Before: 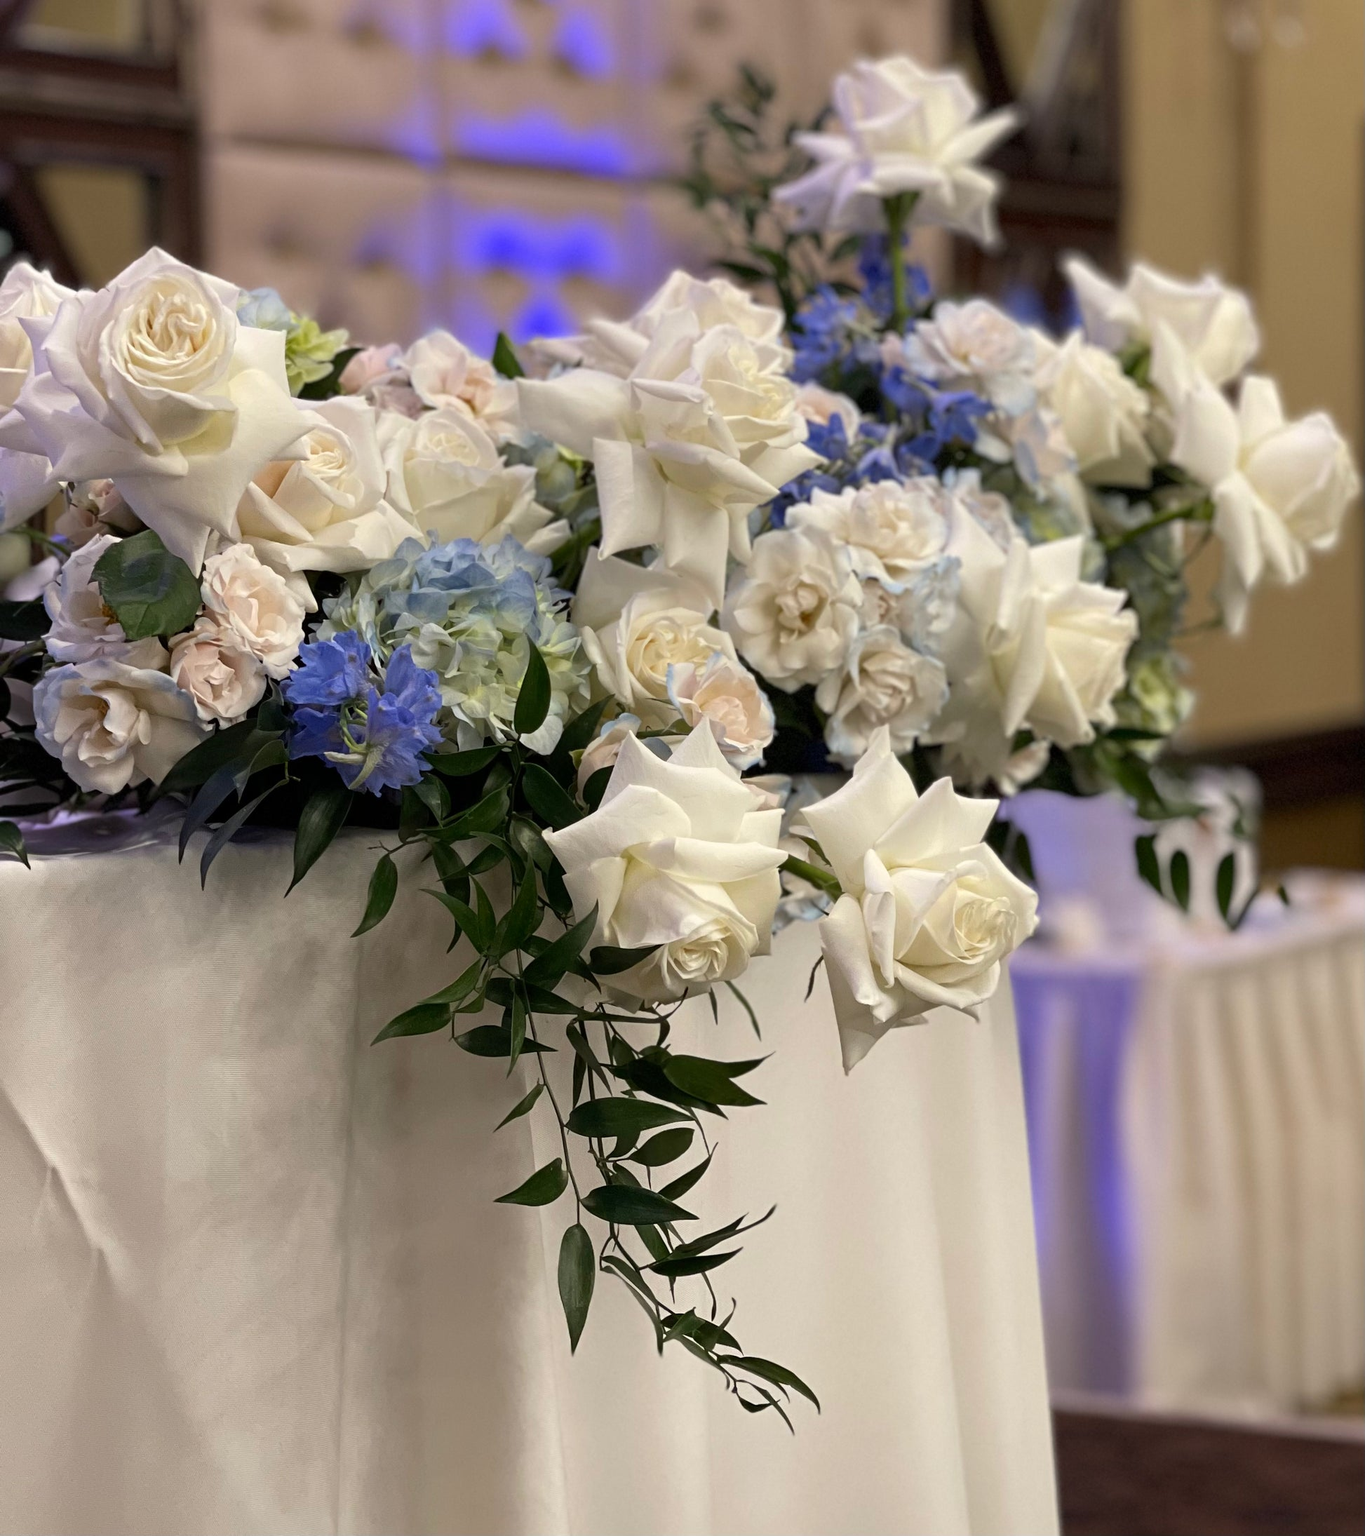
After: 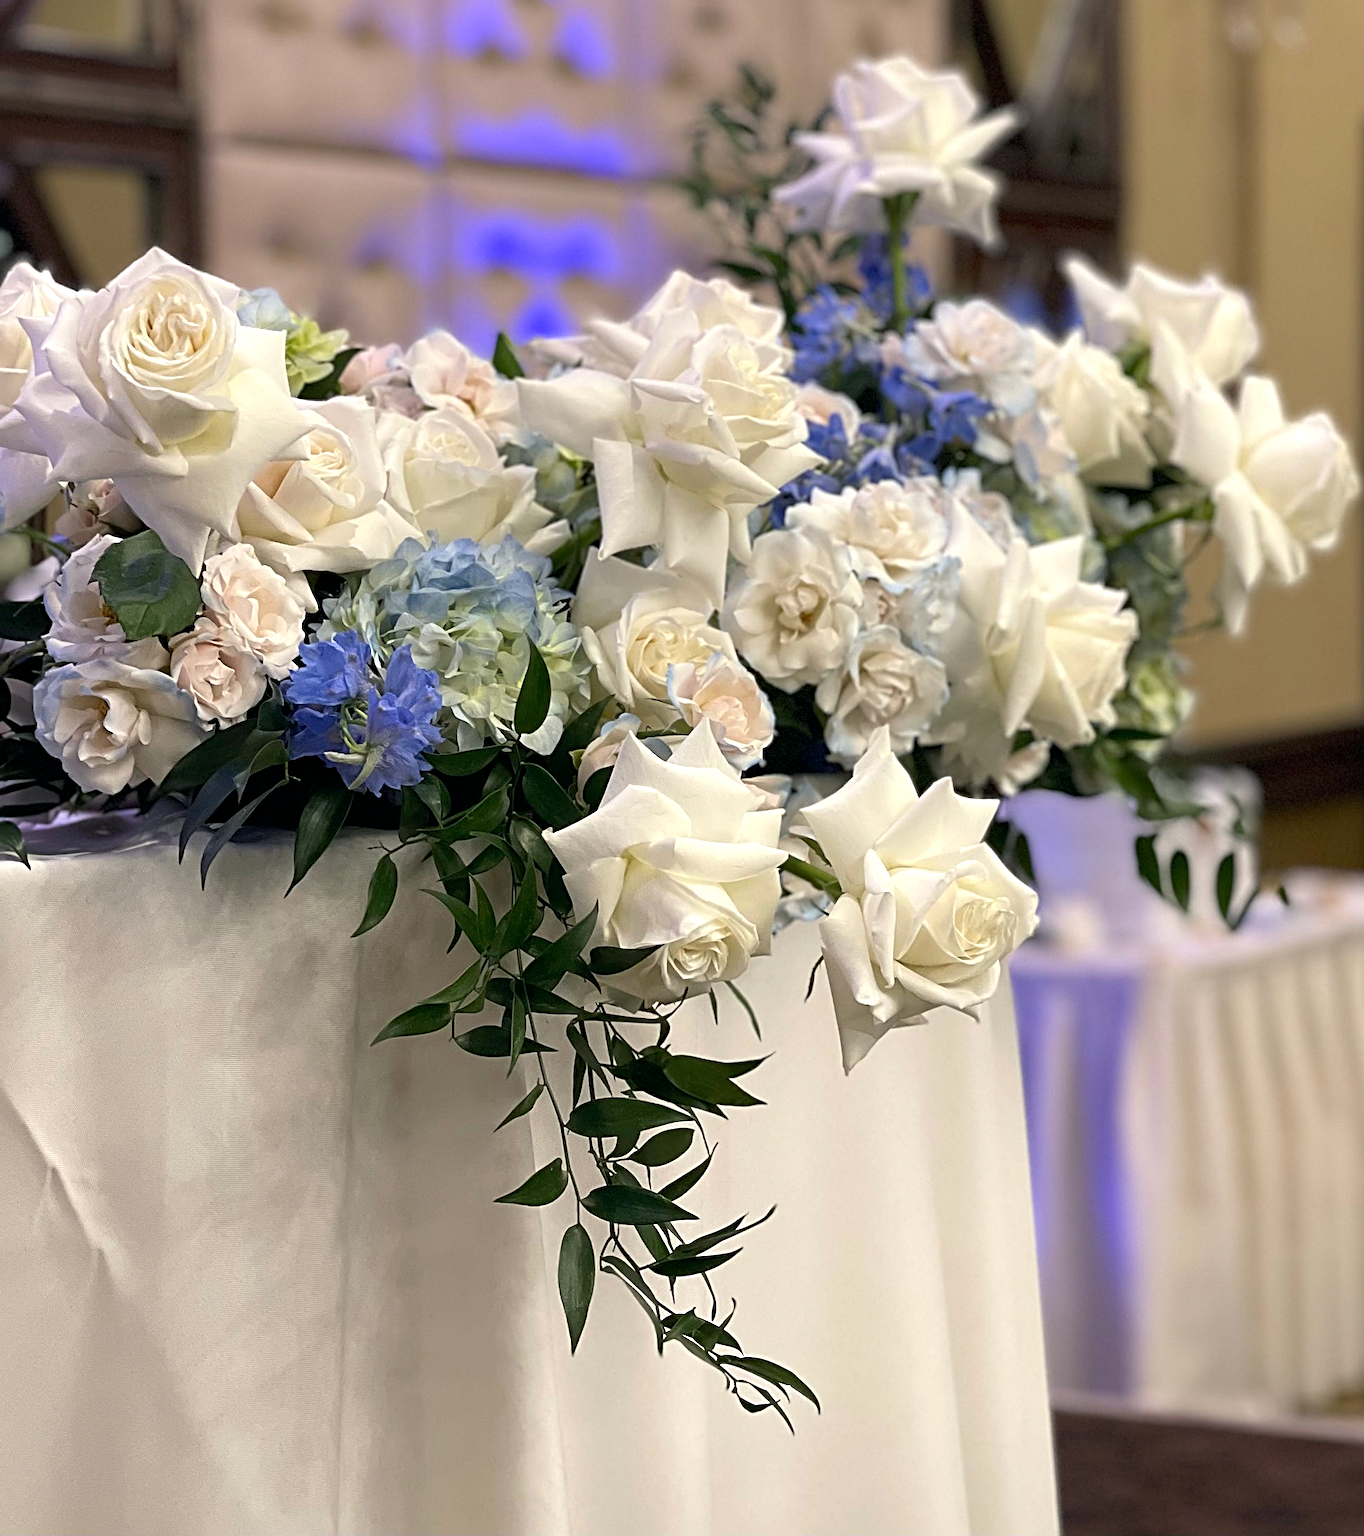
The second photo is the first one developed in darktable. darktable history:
exposure: black level correction 0.001, exposure 0.3 EV, compensate highlight preservation false
sharpen: radius 3.119
color balance: mode lift, gamma, gain (sRGB), lift [1, 1, 1.022, 1.026]
